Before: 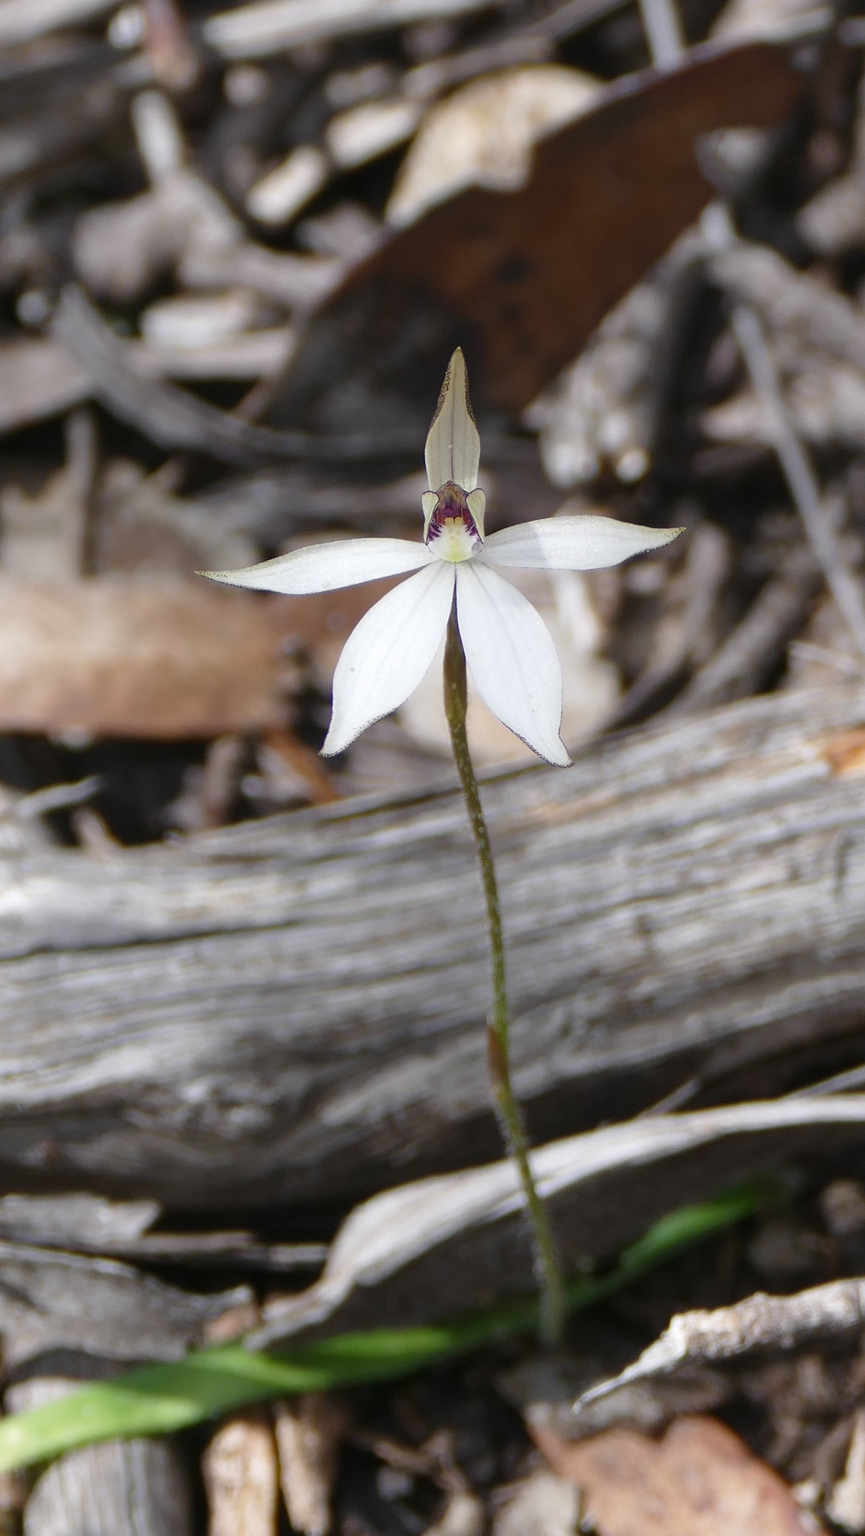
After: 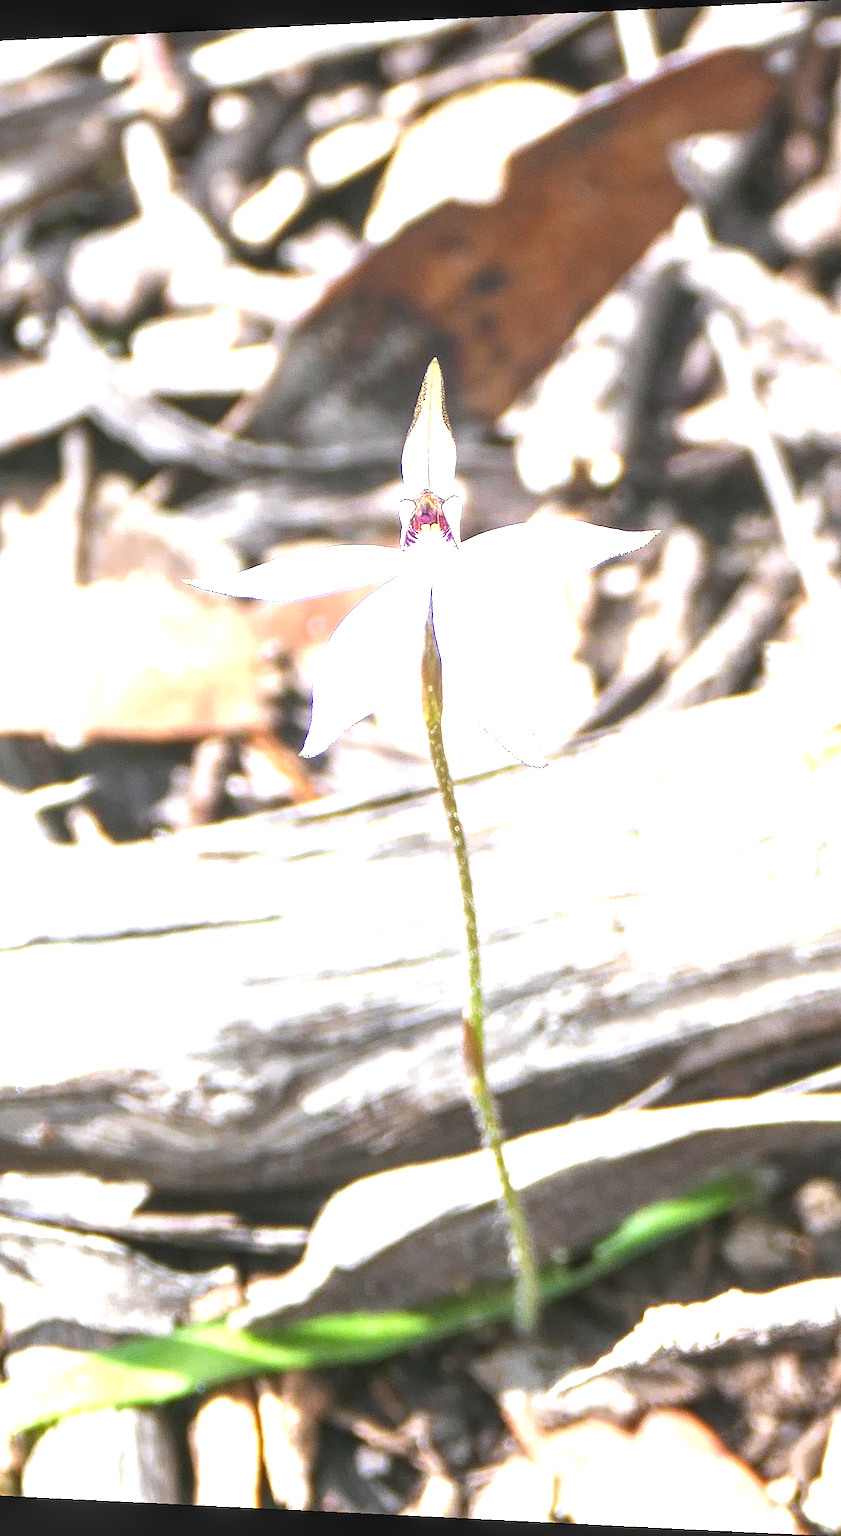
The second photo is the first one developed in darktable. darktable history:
sharpen: radius 1.559, amount 0.373, threshold 1.271
rotate and perspective: lens shift (horizontal) -0.055, automatic cropping off
local contrast: on, module defaults
exposure: black level correction 0, exposure 2.088 EV, compensate exposure bias true, compensate highlight preservation false
